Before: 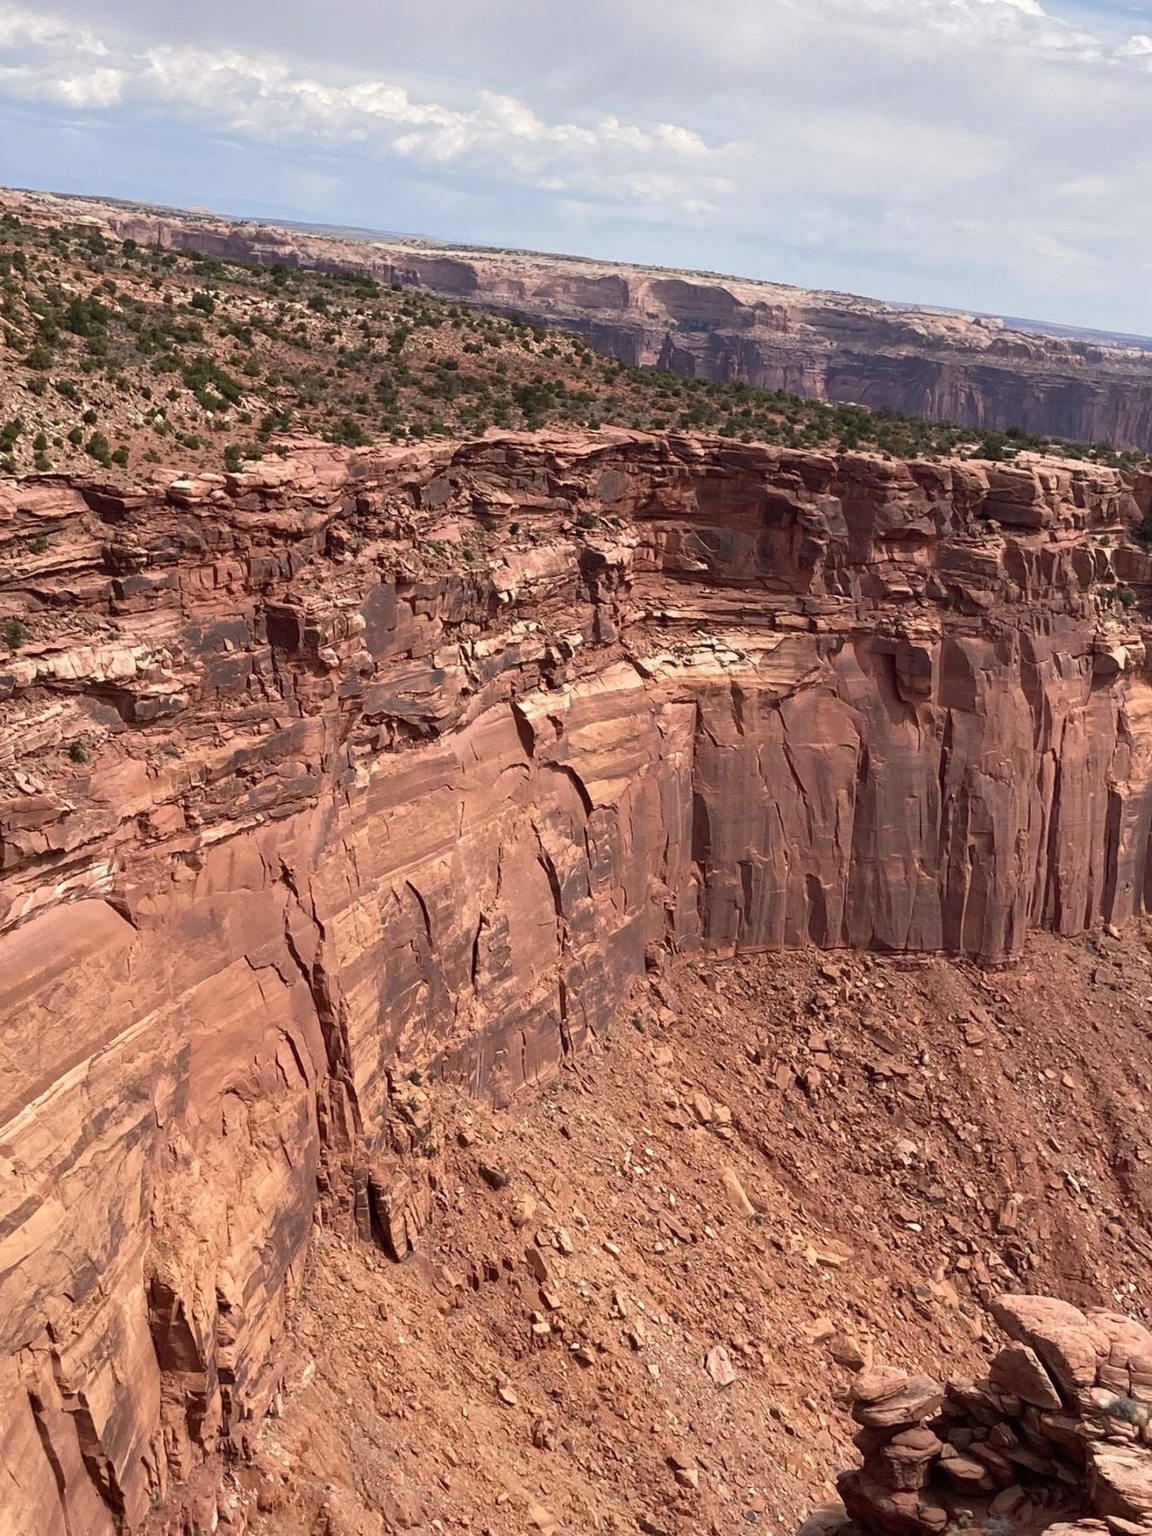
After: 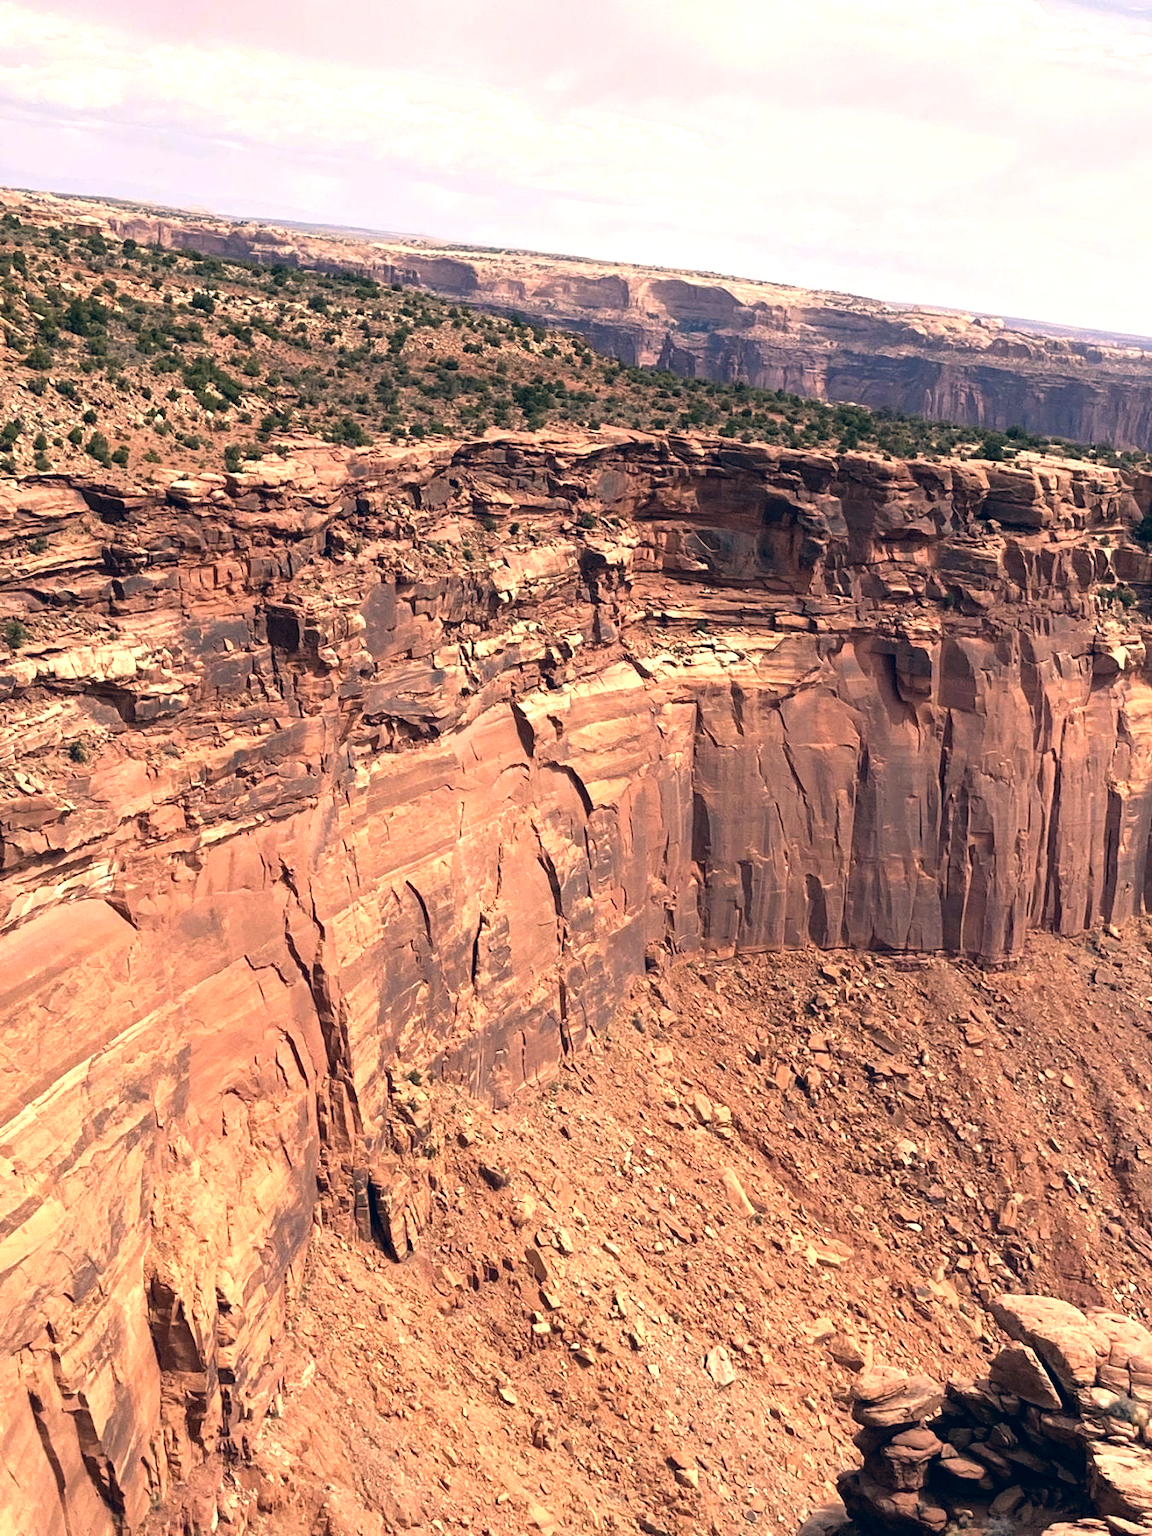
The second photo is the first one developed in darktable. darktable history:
color correction: highlights a* 10.29, highlights b* 13.95, shadows a* -10.2, shadows b* -15
tone equalizer: -8 EV -0.724 EV, -7 EV -0.702 EV, -6 EV -0.609 EV, -5 EV -0.417 EV, -3 EV 0.395 EV, -2 EV 0.6 EV, -1 EV 0.697 EV, +0 EV 0.742 EV
